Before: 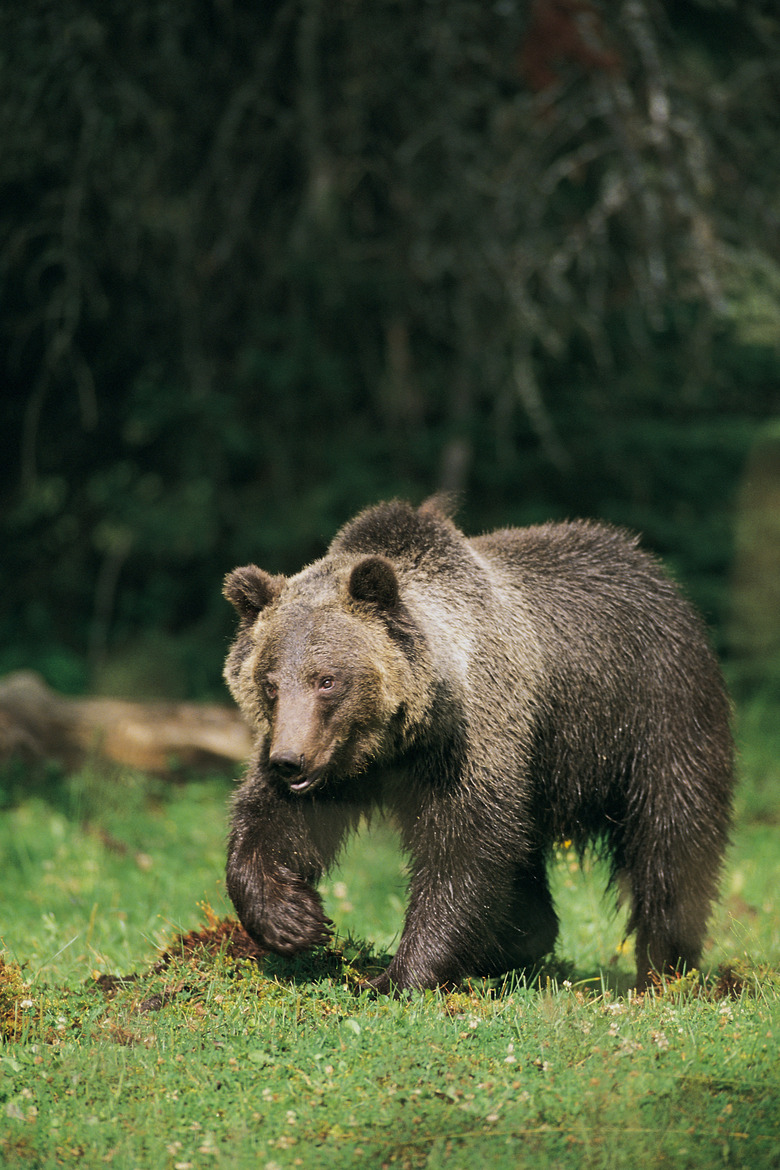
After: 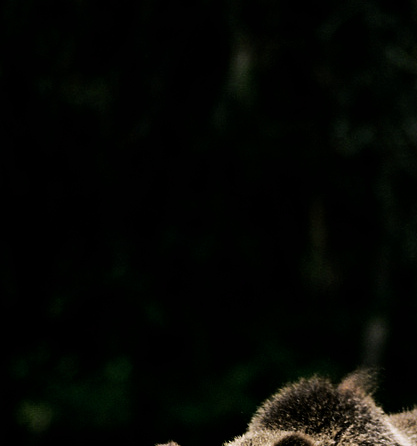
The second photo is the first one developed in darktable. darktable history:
exposure: black level correction 0.009, exposure -0.162 EV, compensate highlight preservation false
contrast brightness saturation: contrast 0.084, saturation 0.198
filmic rgb: black relative exposure -6.41 EV, white relative exposure 2.42 EV, threshold 2.99 EV, target white luminance 99.852%, hardness 5.28, latitude 0.301%, contrast 1.418, highlights saturation mix 2.53%, enable highlight reconstruction true
crop: left 10.381%, top 10.582%, right 36.105%, bottom 51.243%
